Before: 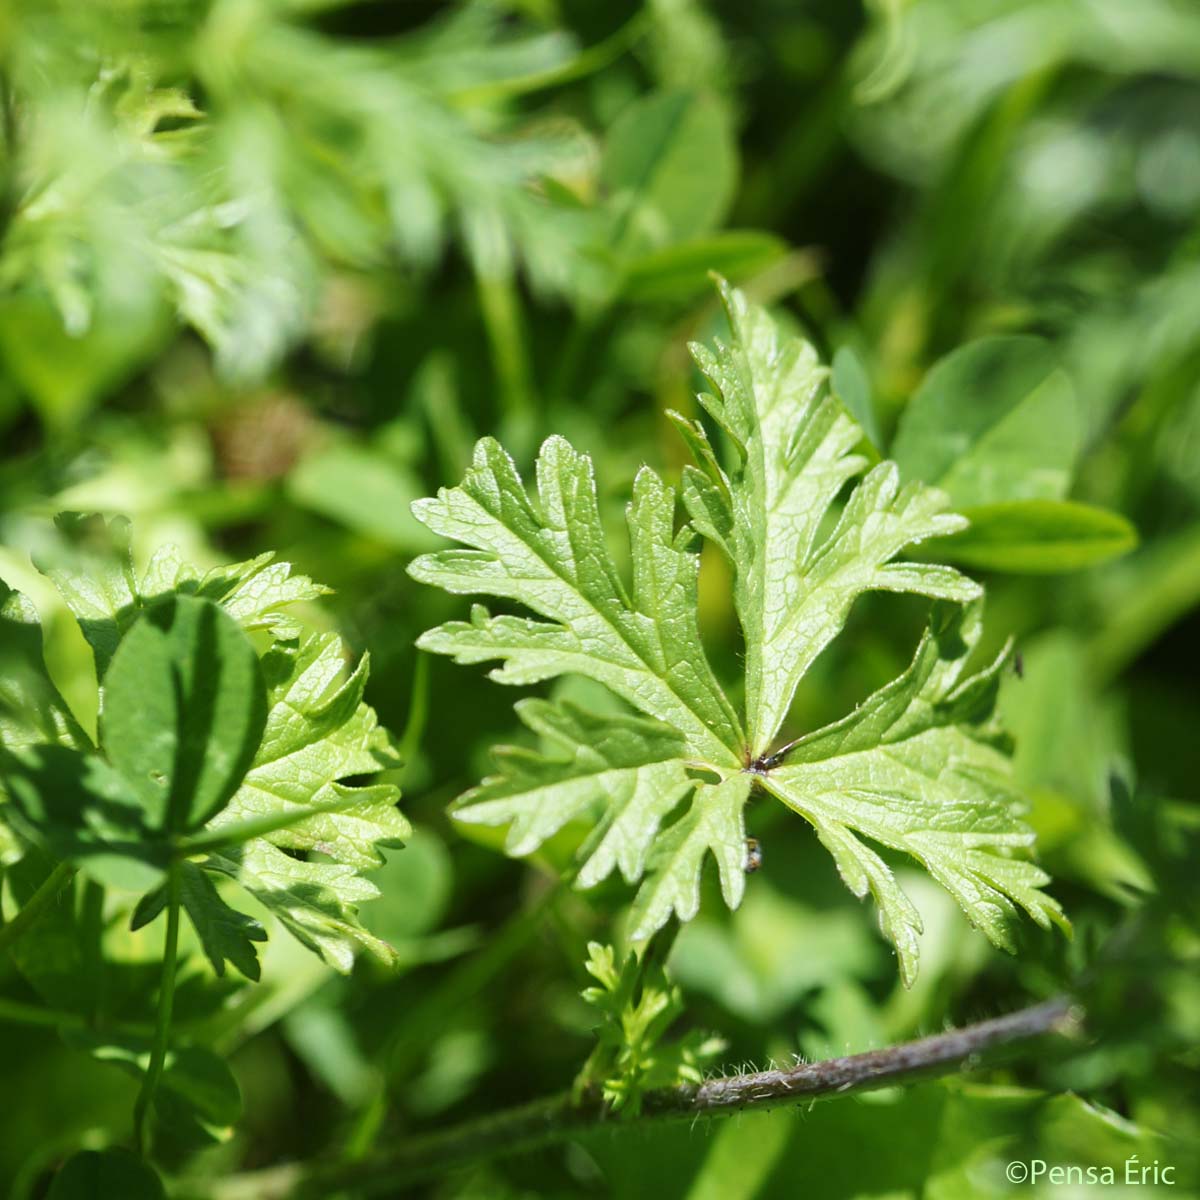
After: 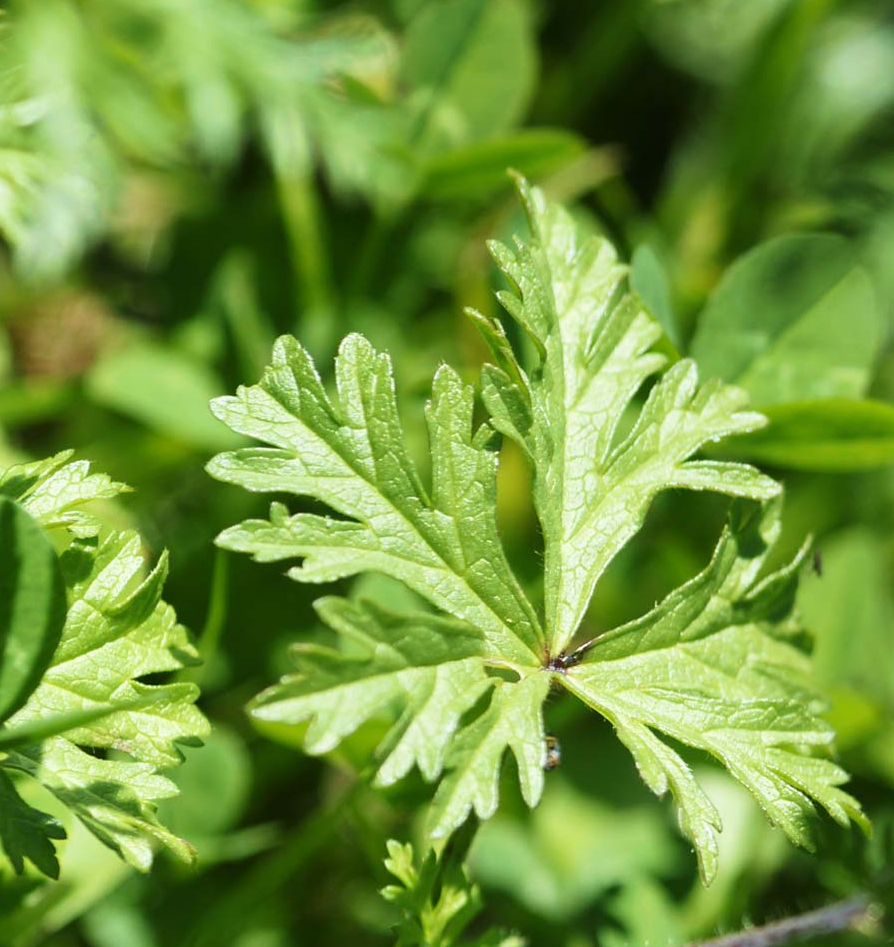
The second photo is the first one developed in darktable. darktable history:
velvia: on, module defaults
crop: left 16.801%, top 8.517%, right 8.642%, bottom 12.545%
